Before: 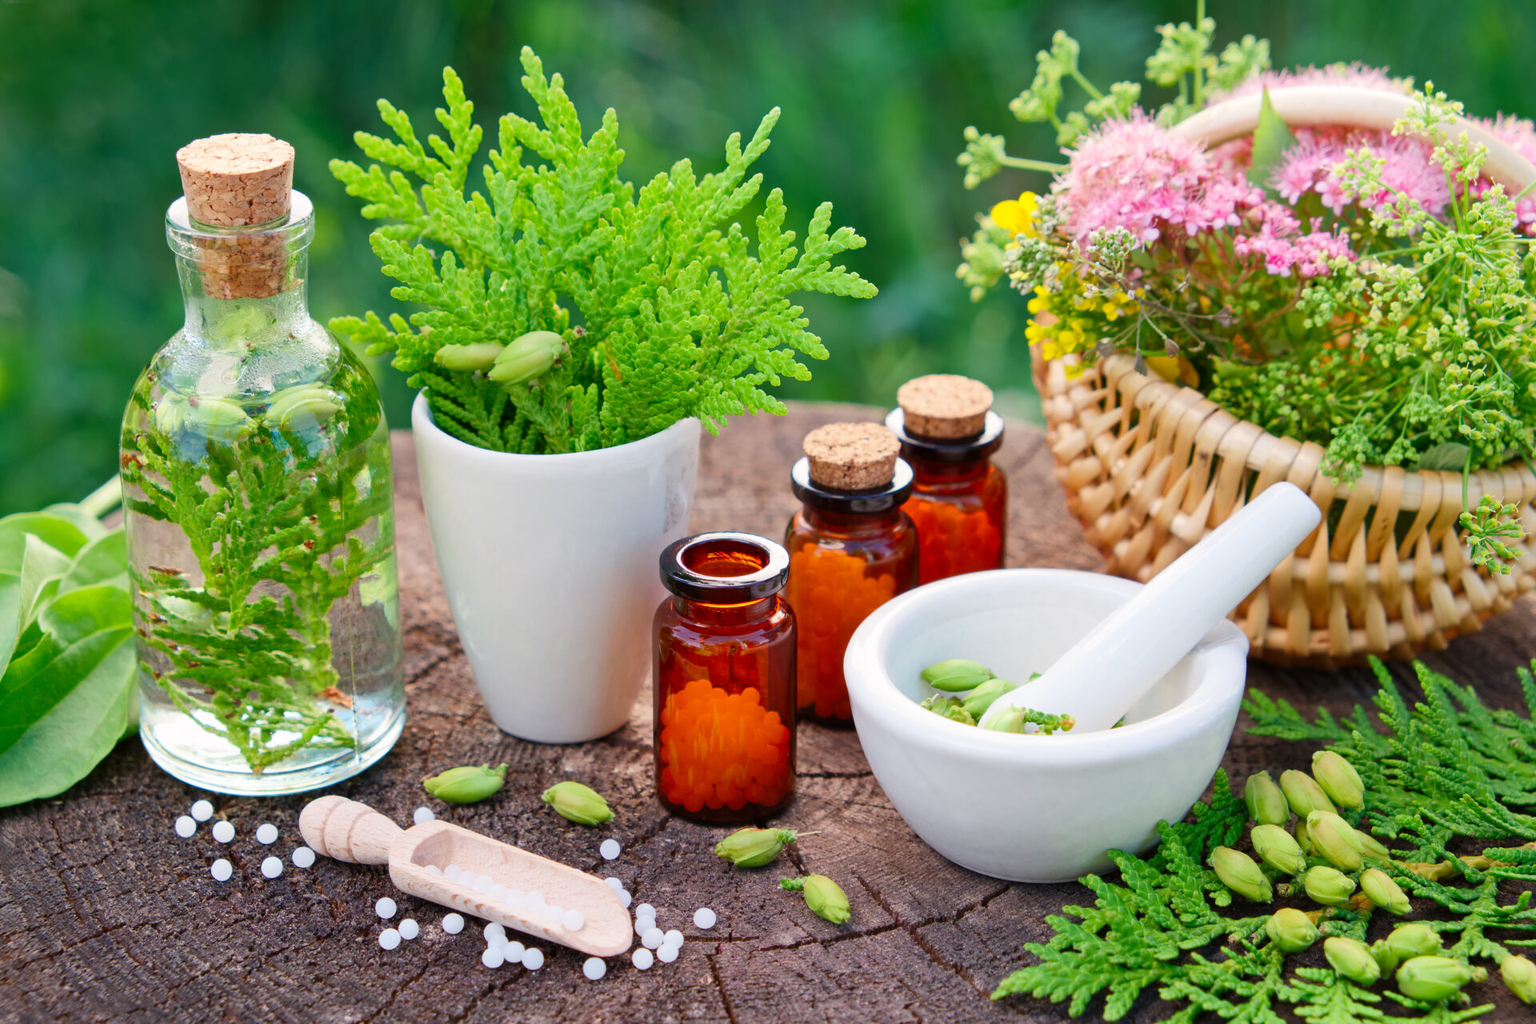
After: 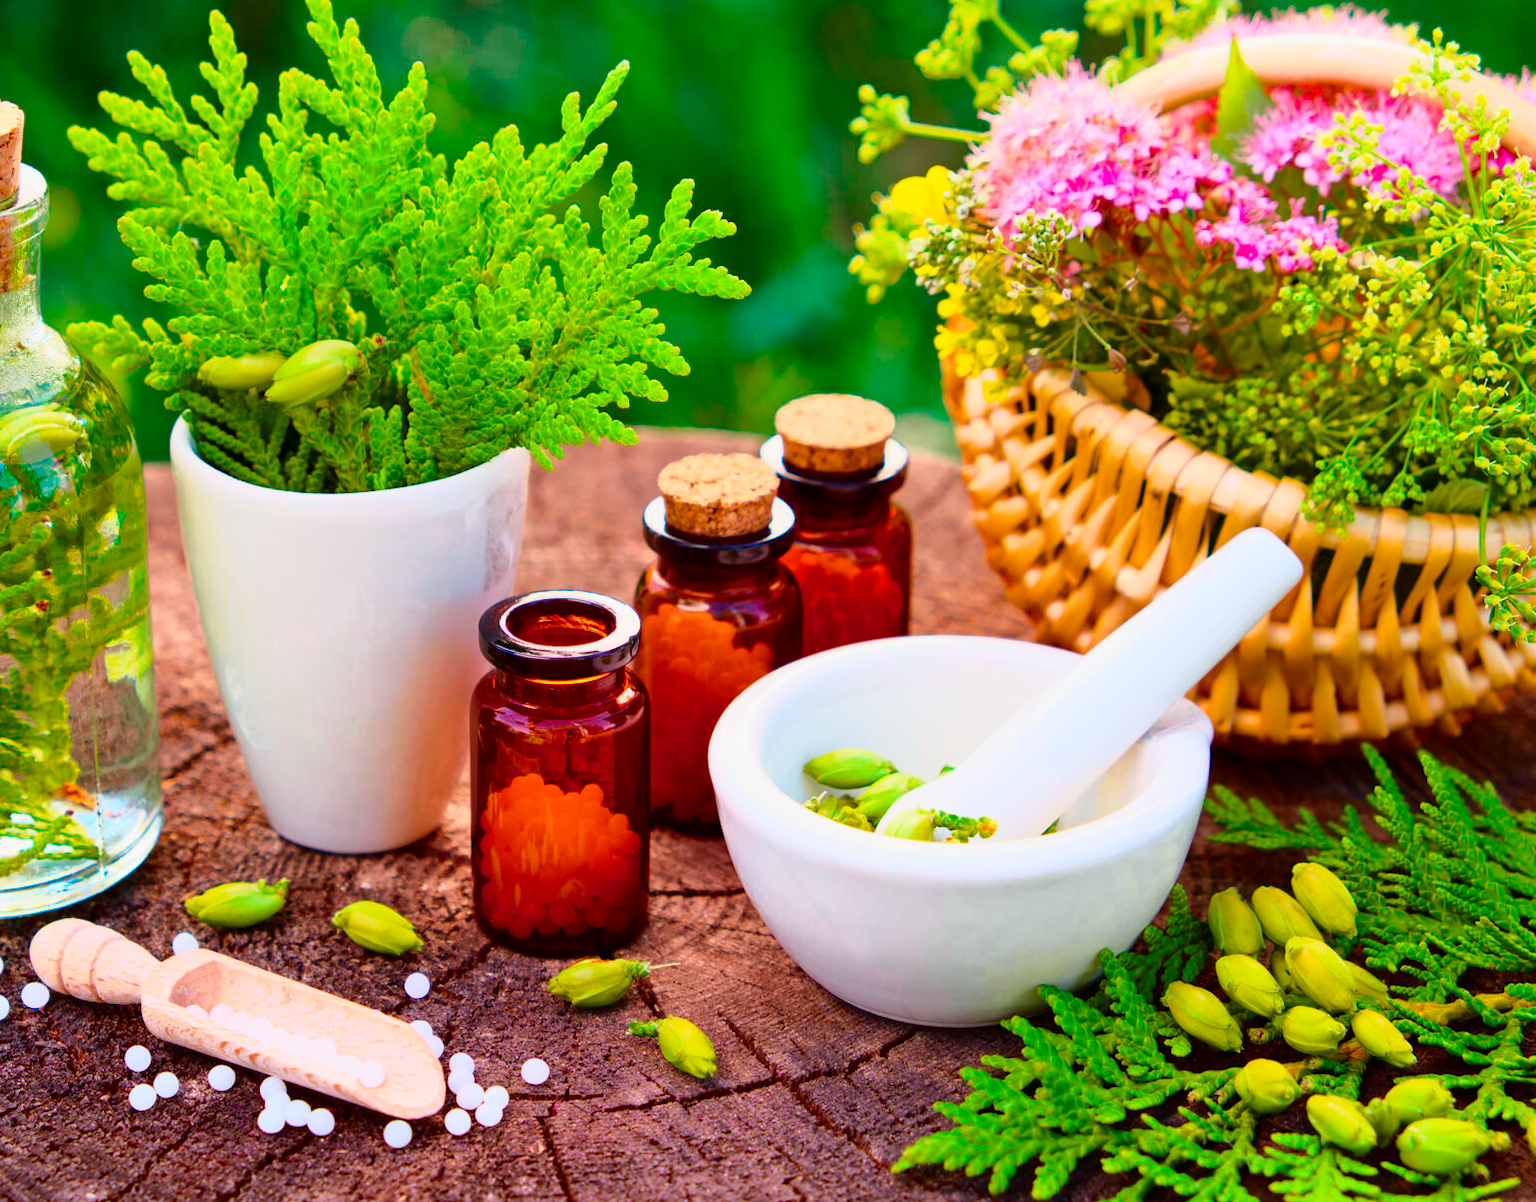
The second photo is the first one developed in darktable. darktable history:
rgb levels: mode RGB, independent channels, levels [[0, 0.5, 1], [0, 0.521, 1], [0, 0.536, 1]]
crop and rotate: left 17.959%, top 5.771%, right 1.742%
color balance rgb: linear chroma grading › global chroma 25%, perceptual saturation grading › global saturation 50%
tone curve: curves: ch0 [(0, 0) (0.105, 0.068) (0.195, 0.162) (0.283, 0.283) (0.384, 0.404) (0.485, 0.531) (0.638, 0.681) (0.795, 0.879) (1, 0.977)]; ch1 [(0, 0) (0.161, 0.092) (0.35, 0.33) (0.379, 0.401) (0.456, 0.469) (0.504, 0.5) (0.512, 0.514) (0.58, 0.597) (0.635, 0.646) (1, 1)]; ch2 [(0, 0) (0.371, 0.362) (0.437, 0.437) (0.5, 0.5) (0.53, 0.523) (0.56, 0.58) (0.622, 0.606) (1, 1)], color space Lab, independent channels, preserve colors none
